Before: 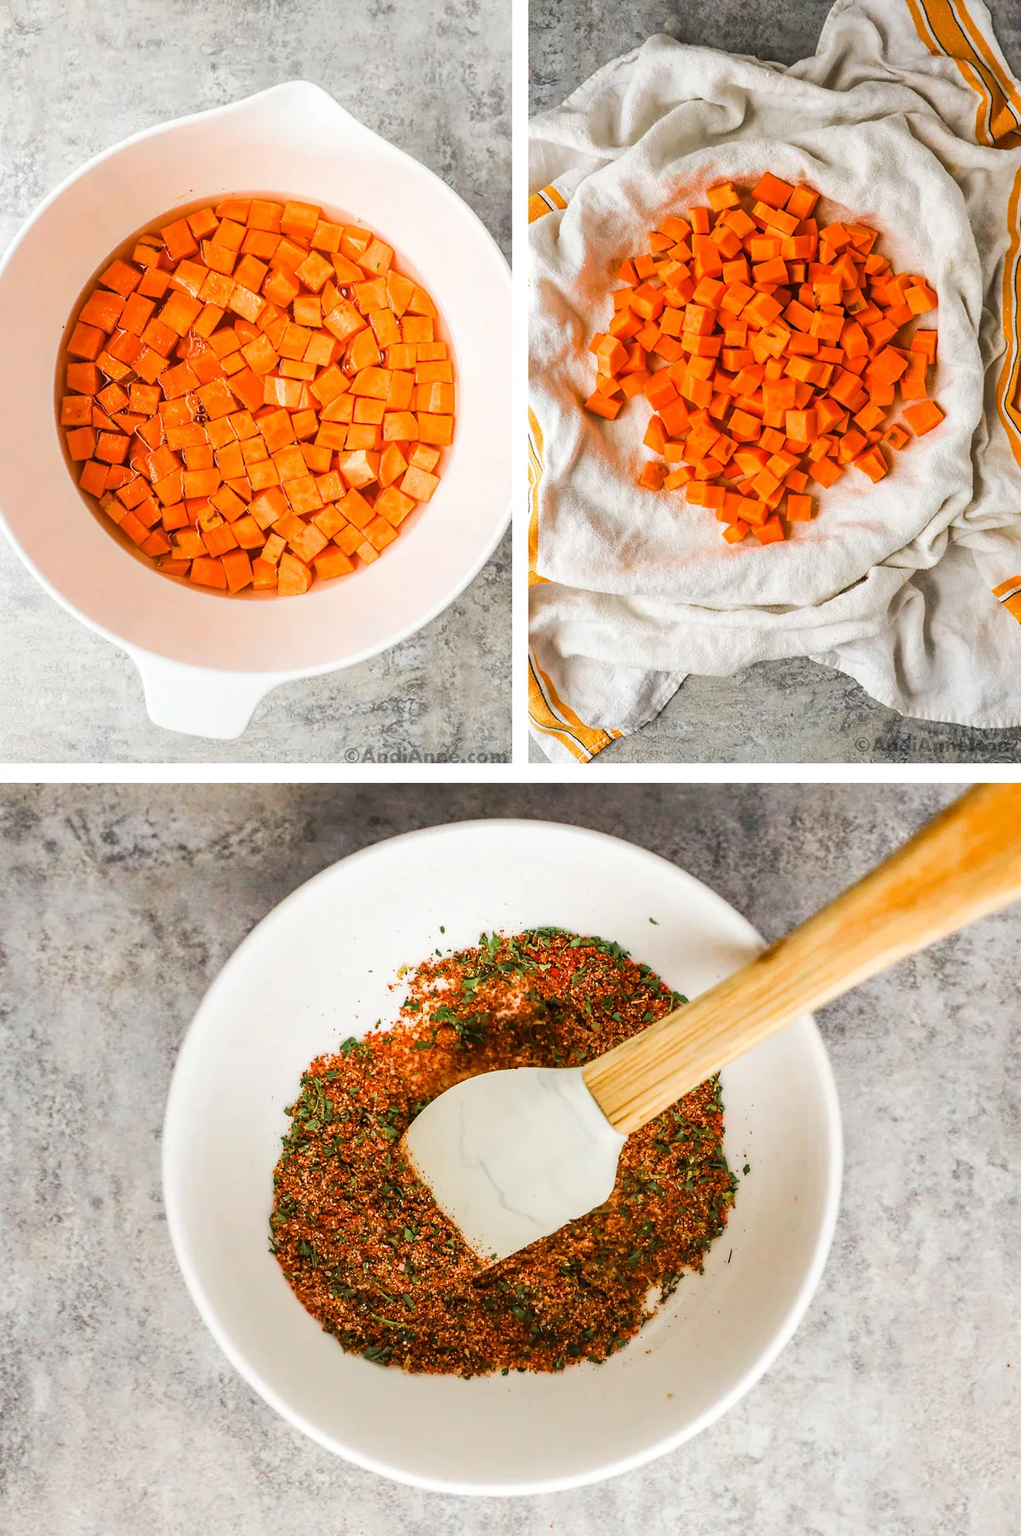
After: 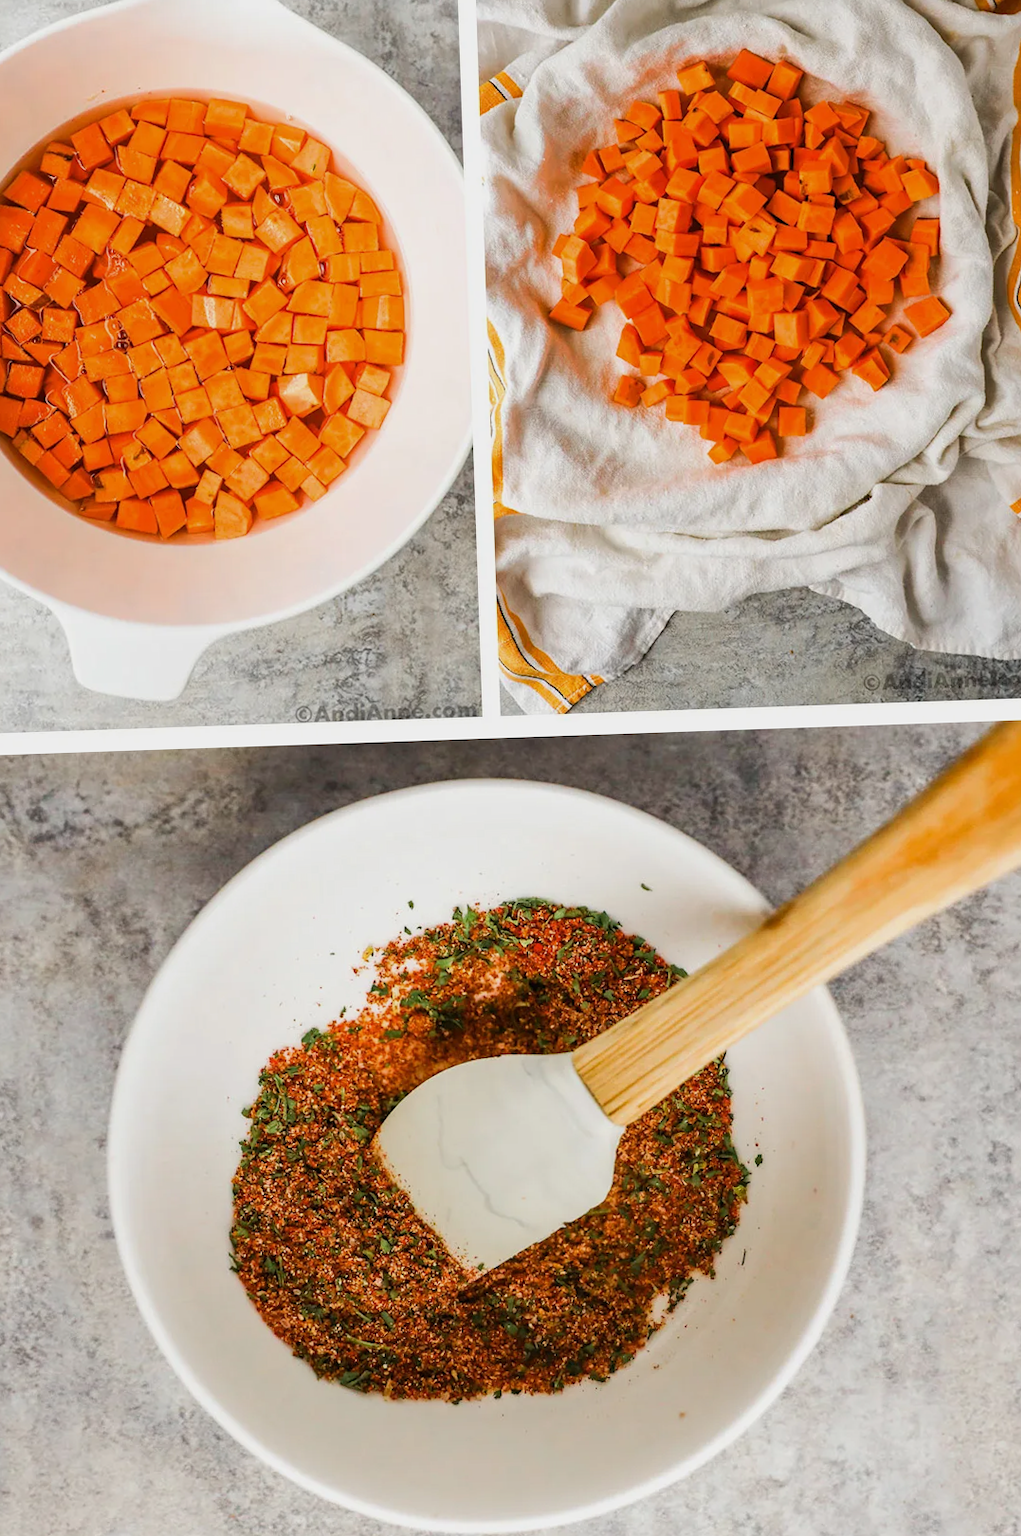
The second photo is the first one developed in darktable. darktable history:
exposure: exposure -0.242 EV, compensate highlight preservation false
crop and rotate: angle 1.96°, left 5.673%, top 5.673%
